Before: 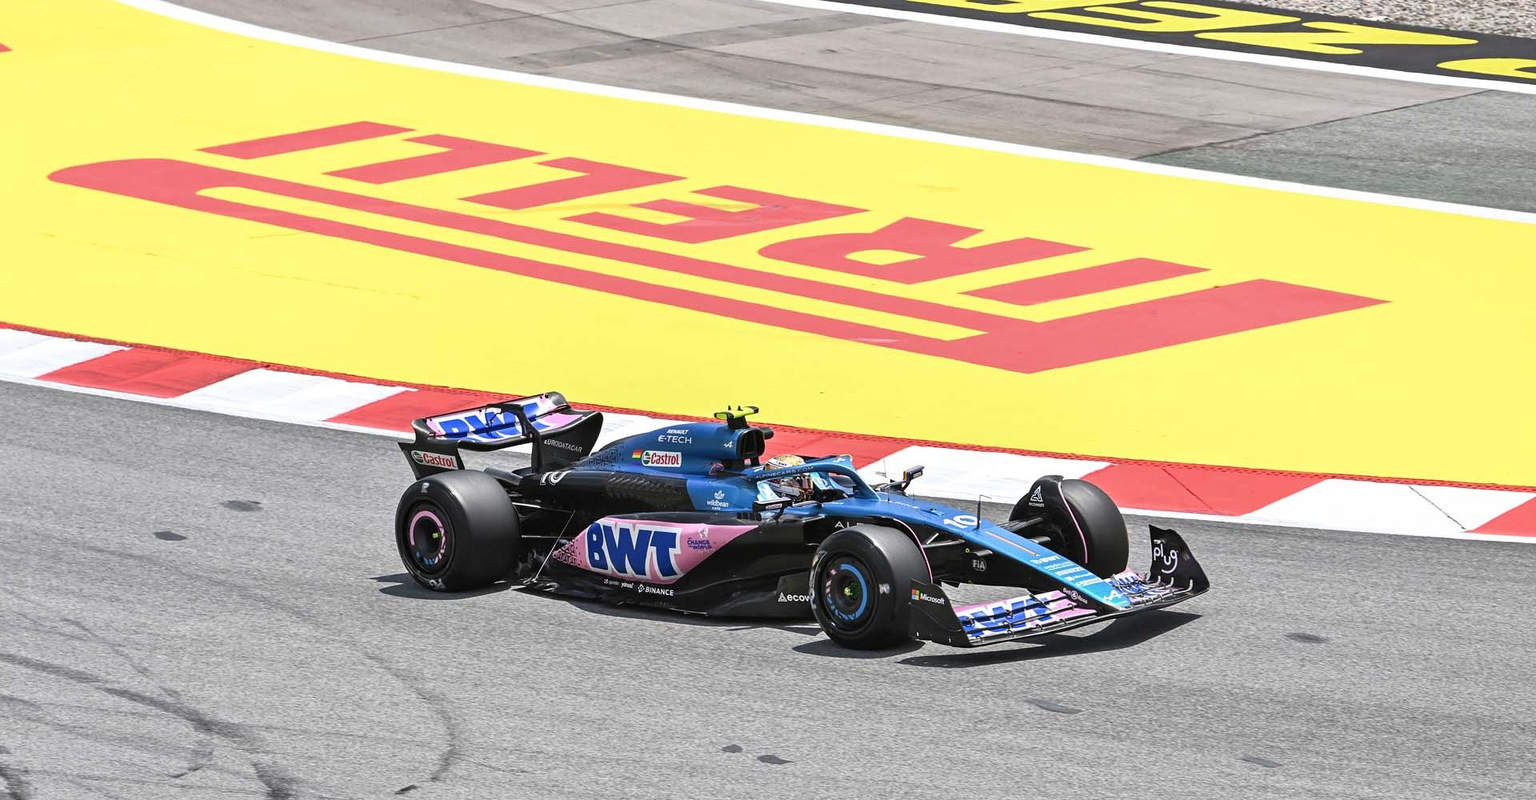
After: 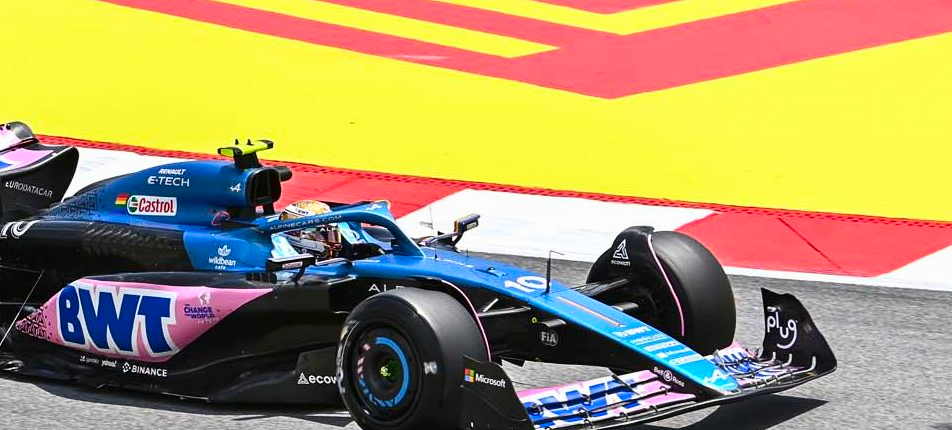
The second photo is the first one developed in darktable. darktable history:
contrast brightness saturation: contrast 0.162, saturation 0.33
exposure: exposure -0.04 EV, compensate highlight preservation false
crop: left 35.16%, top 36.852%, right 14.701%, bottom 20.104%
